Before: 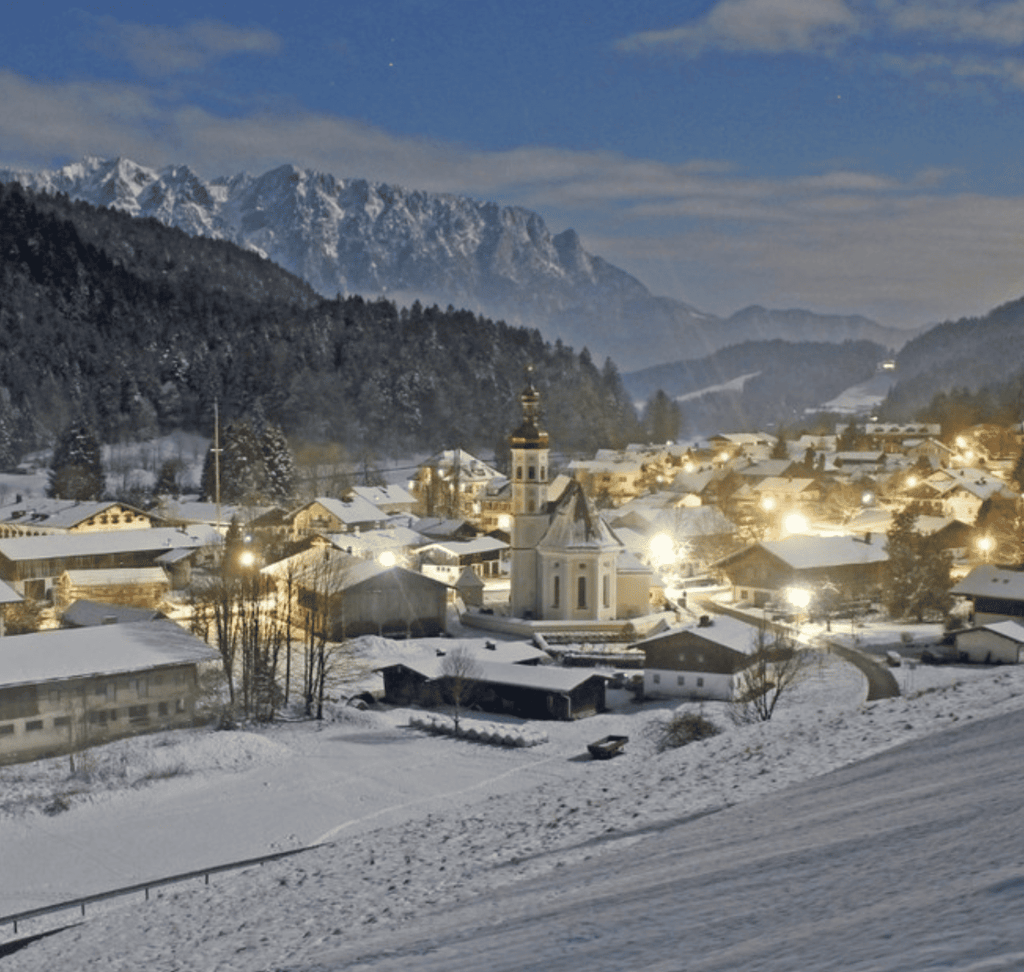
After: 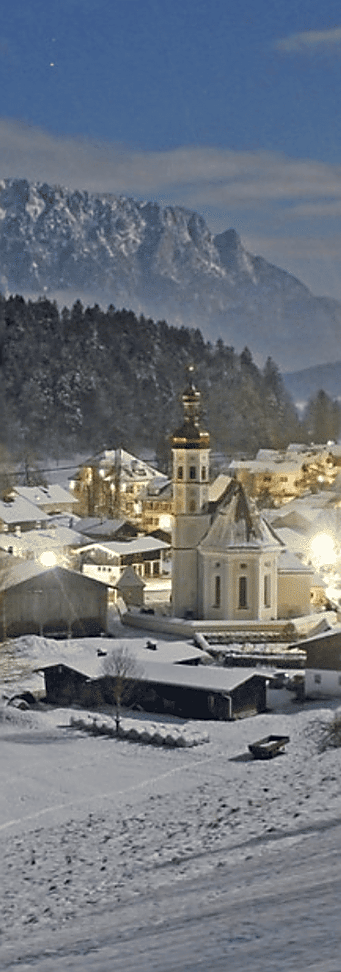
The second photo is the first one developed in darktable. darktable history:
sharpen: radius 1.371, amount 1.264, threshold 0.713
crop: left 33.134%, right 33.54%
